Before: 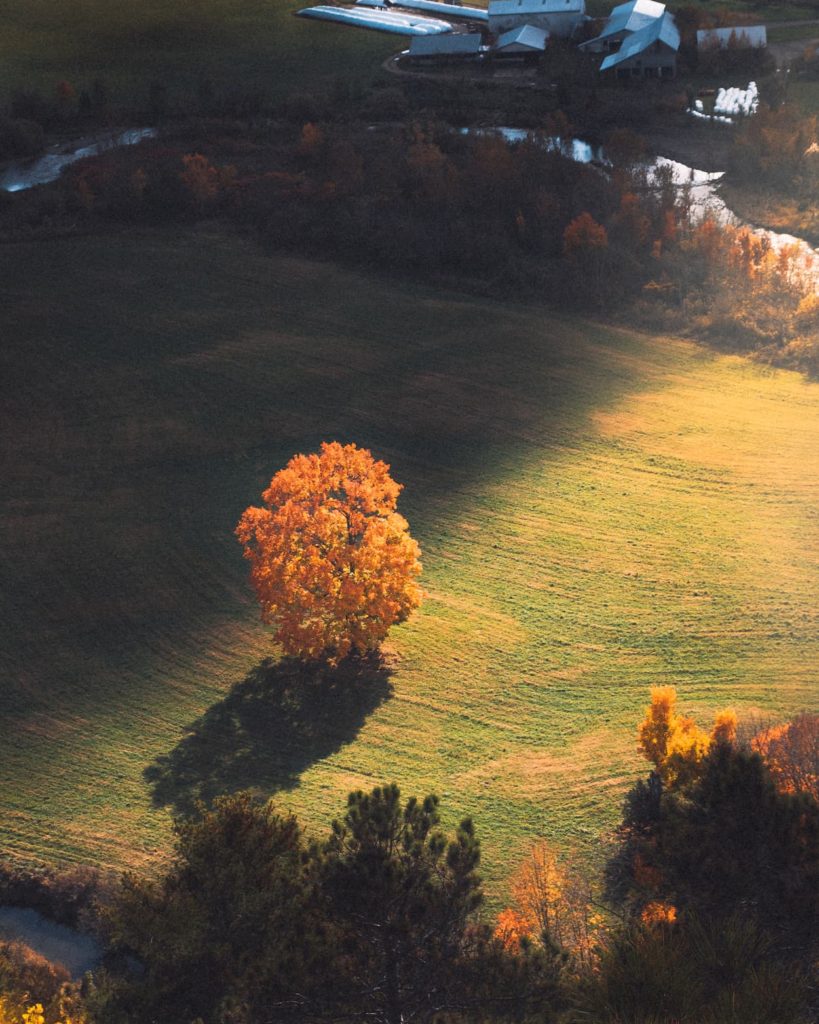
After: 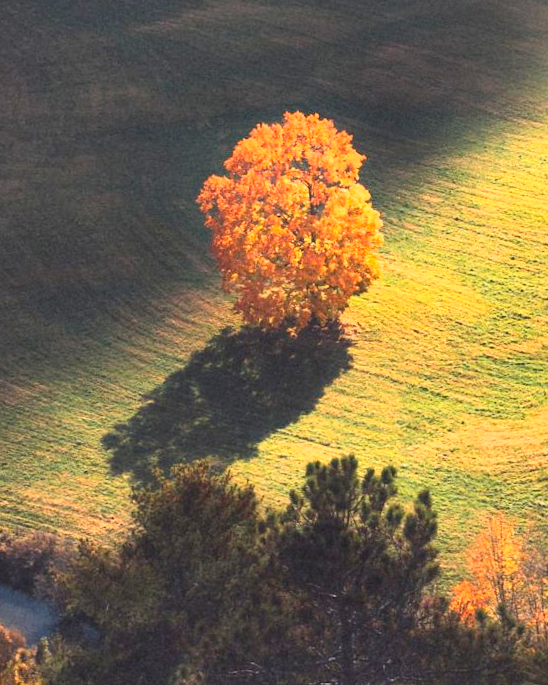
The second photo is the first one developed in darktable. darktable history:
crop and rotate: angle -0.82°, left 3.85%, top 31.828%, right 27.992%
exposure: exposure 0.493 EV, compensate highlight preservation false
white balance: emerald 1
shadows and highlights: soften with gaussian
contrast brightness saturation: contrast 0.2, brightness 0.16, saturation 0.22
